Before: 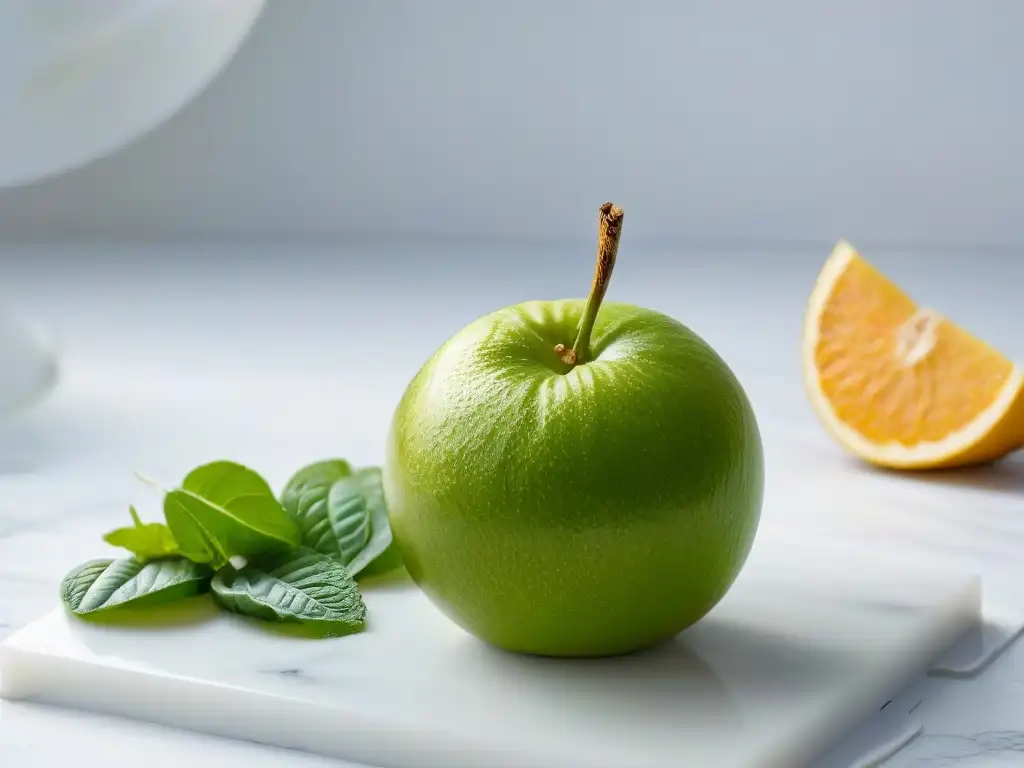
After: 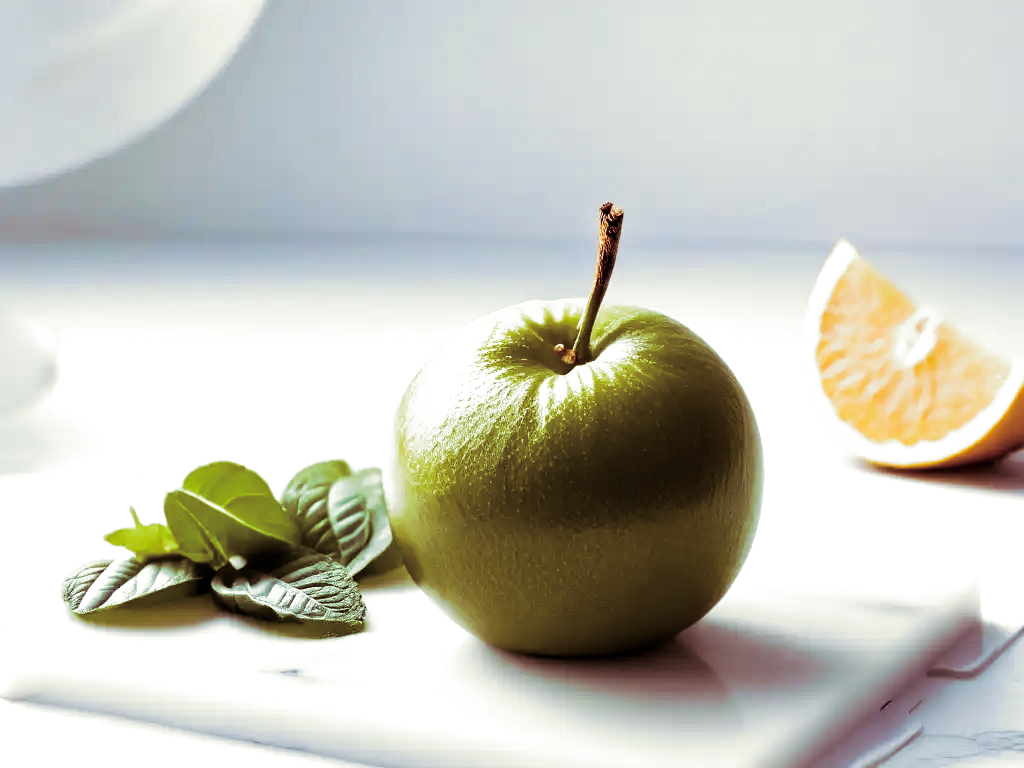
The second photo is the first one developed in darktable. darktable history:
tone equalizer: -8 EV -0.417 EV, -7 EV -0.389 EV, -6 EV -0.333 EV, -5 EV -0.222 EV, -3 EV 0.222 EV, -2 EV 0.333 EV, -1 EV 0.389 EV, +0 EV 0.417 EV, edges refinement/feathering 500, mask exposure compensation -1.57 EV, preserve details no
split-toning: shadows › hue 360°
filmic rgb: black relative exposure -8.2 EV, white relative exposure 2.2 EV, threshold 3 EV, hardness 7.11, latitude 75%, contrast 1.325, highlights saturation mix -2%, shadows ↔ highlights balance 30%, preserve chrominance no, color science v5 (2021), contrast in shadows safe, contrast in highlights safe, enable highlight reconstruction true
